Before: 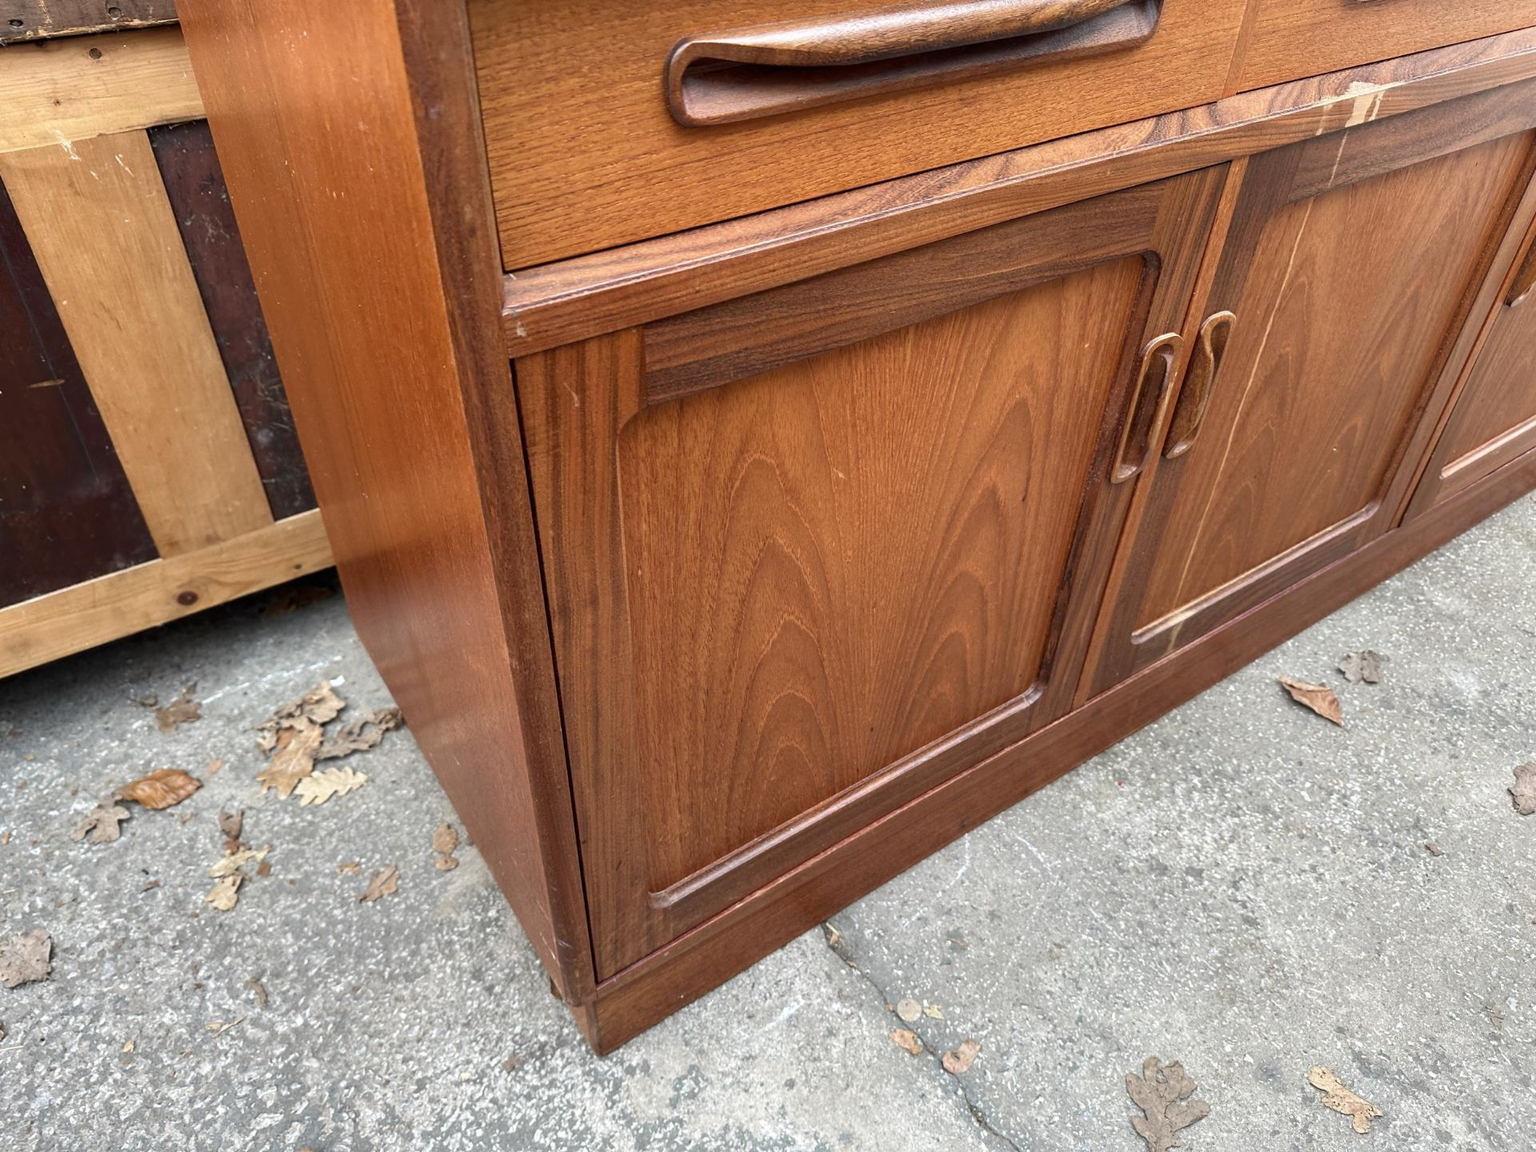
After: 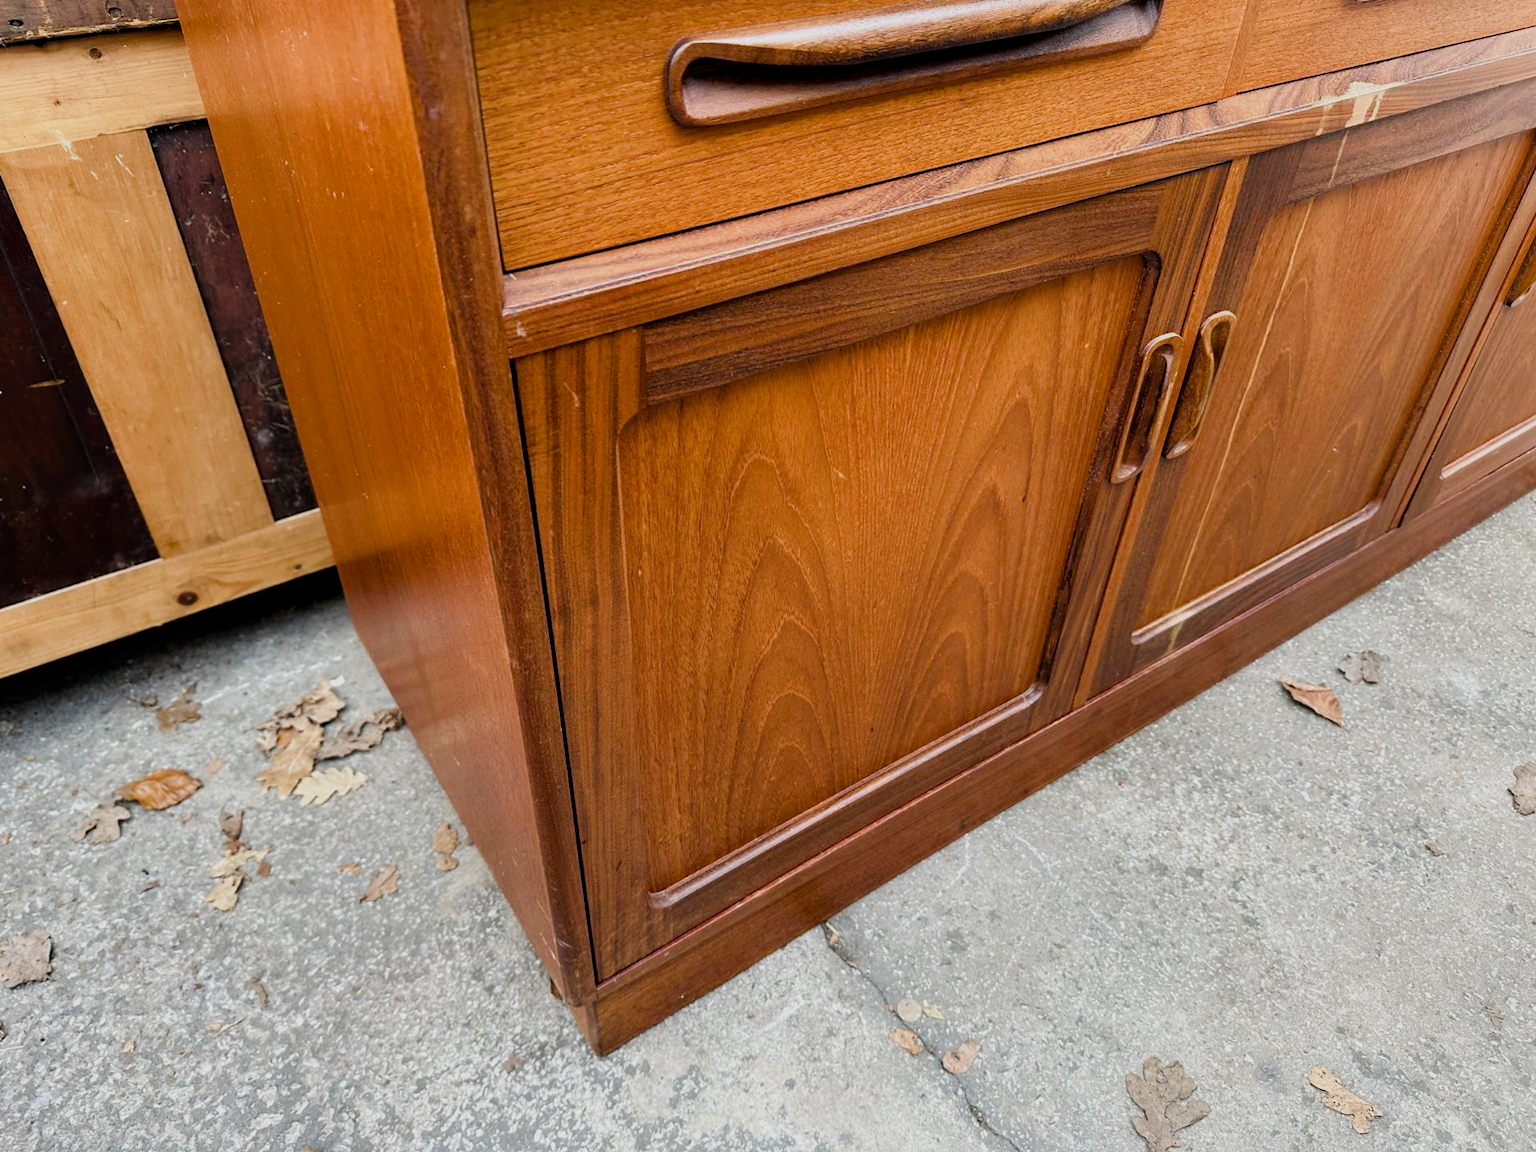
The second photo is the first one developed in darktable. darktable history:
filmic rgb: black relative exposure -5 EV, hardness 2.88, contrast 1.1
color balance rgb: linear chroma grading › global chroma 8.12%, perceptual saturation grading › global saturation 9.07%, perceptual saturation grading › highlights -13.84%, perceptual saturation grading › mid-tones 14.88%, perceptual saturation grading › shadows 22.8%, perceptual brilliance grading › highlights 2.61%, global vibrance 12.07%
